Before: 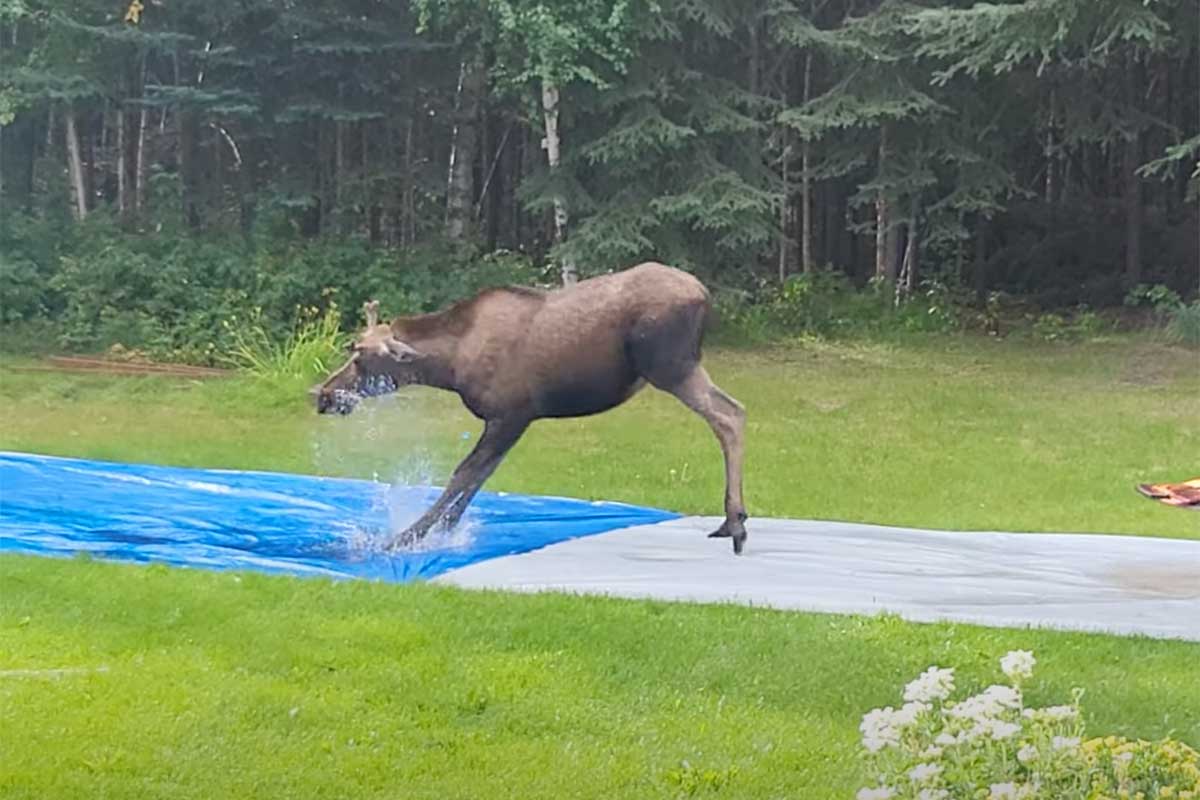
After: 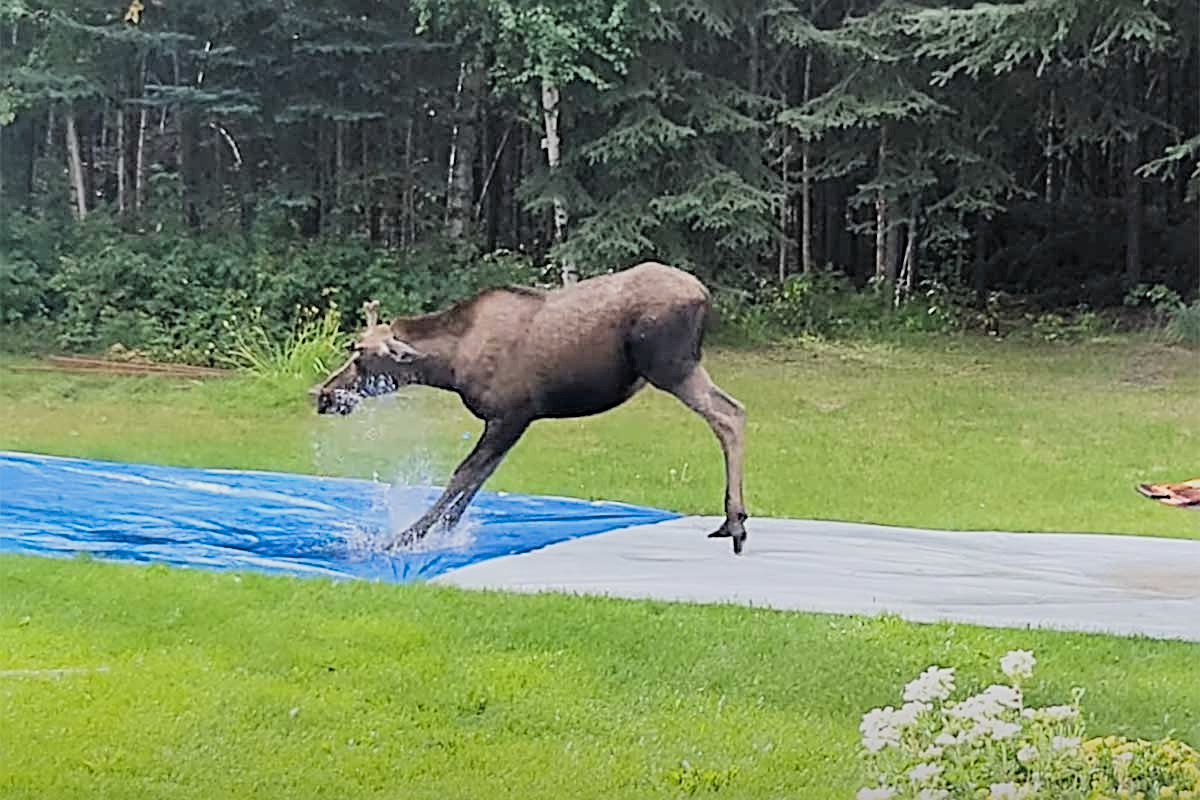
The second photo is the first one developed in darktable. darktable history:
sharpen: radius 2.975, amount 0.77
filmic rgb: black relative exposure -5.06 EV, white relative exposure 3.98 EV, threshold 5.95 EV, hardness 2.9, contrast 1.296, highlights saturation mix -29.18%, enable highlight reconstruction true
